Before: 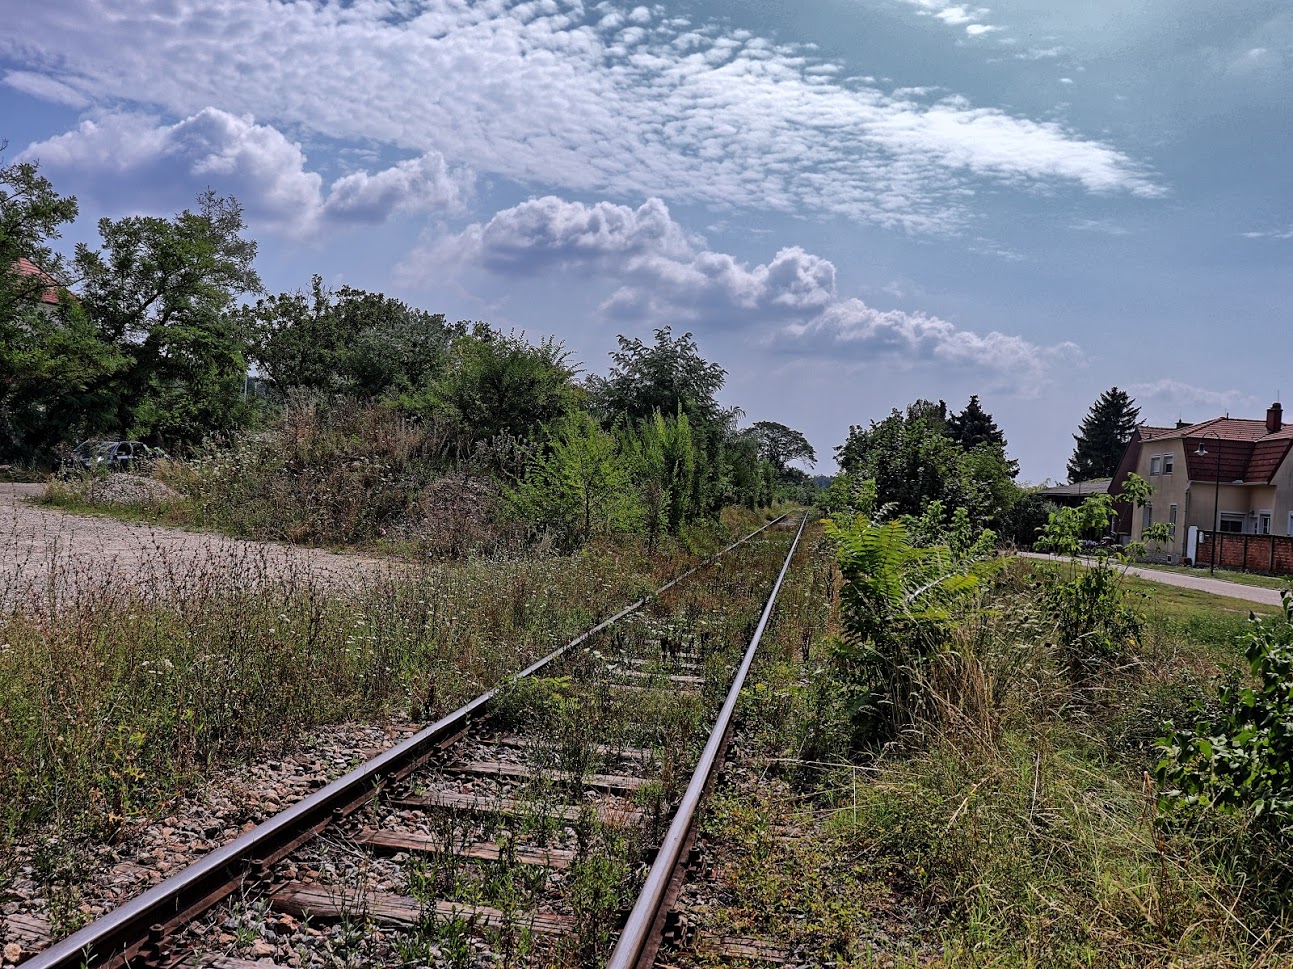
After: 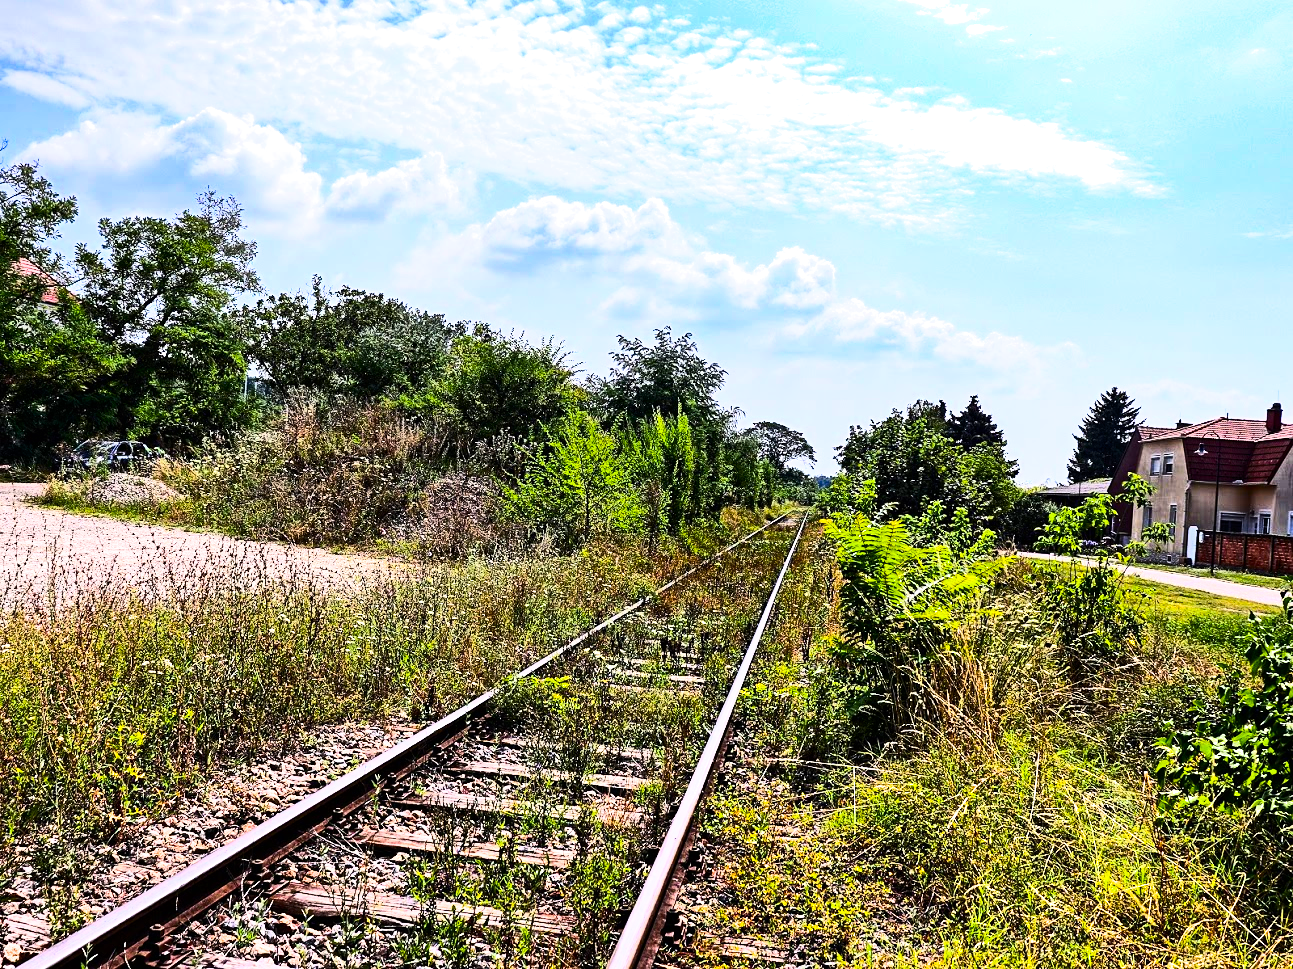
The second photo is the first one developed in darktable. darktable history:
contrast brightness saturation: contrast 0.4, brightness 0.1, saturation 0.21
filmic rgb: black relative exposure -11.35 EV, white relative exposure 3.22 EV, hardness 6.76, color science v6 (2022)
color balance rgb: linear chroma grading › shadows -10%, linear chroma grading › global chroma 20%, perceptual saturation grading › global saturation 15%, perceptual brilliance grading › global brilliance 30%, perceptual brilliance grading › highlights 12%, perceptual brilliance grading › mid-tones 24%, global vibrance 20%
color zones: curves: ch1 [(0.077, 0.436) (0.25, 0.5) (0.75, 0.5)]
